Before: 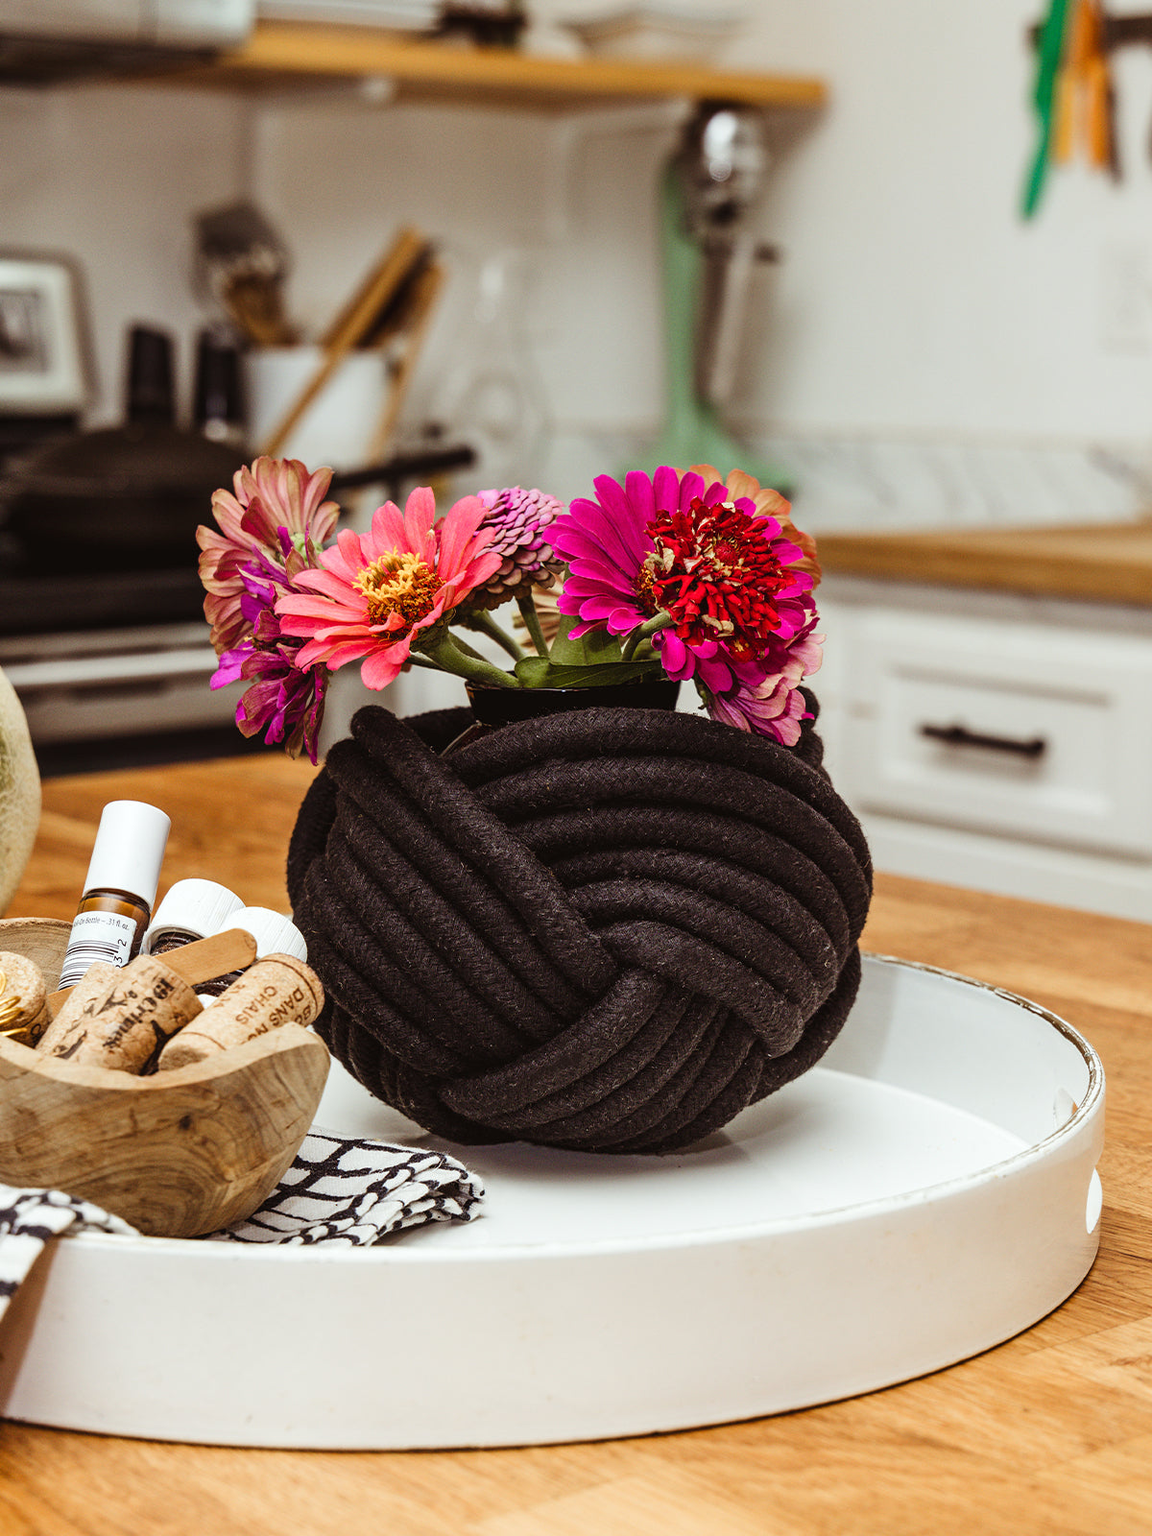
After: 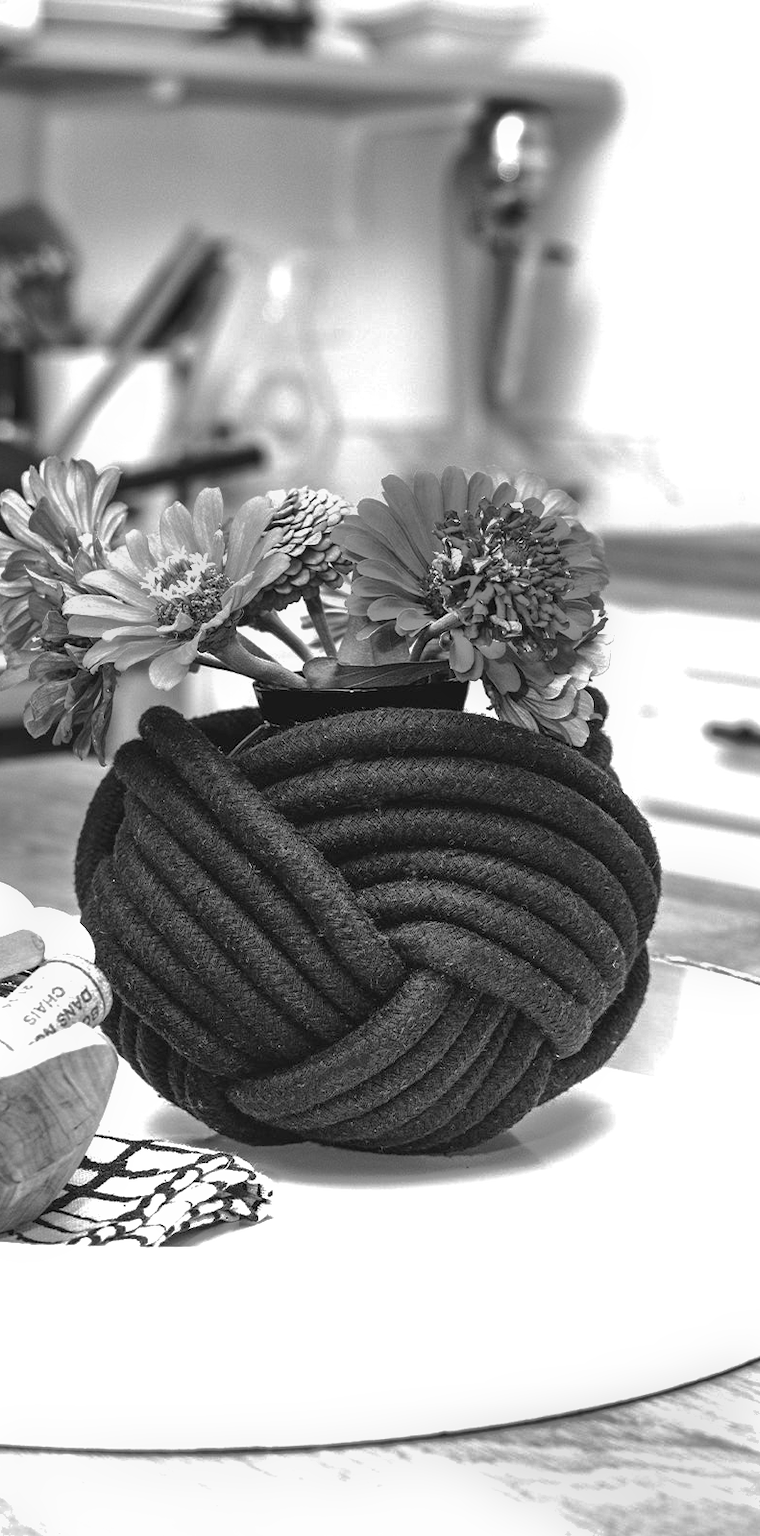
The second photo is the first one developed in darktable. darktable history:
base curve: curves: ch0 [(0, 0) (0.74, 0.67) (1, 1)]
monochrome: size 1
shadows and highlights: on, module defaults
crop and rotate: left 18.442%, right 15.508%
exposure: exposure 0.943 EV, compensate highlight preservation false
